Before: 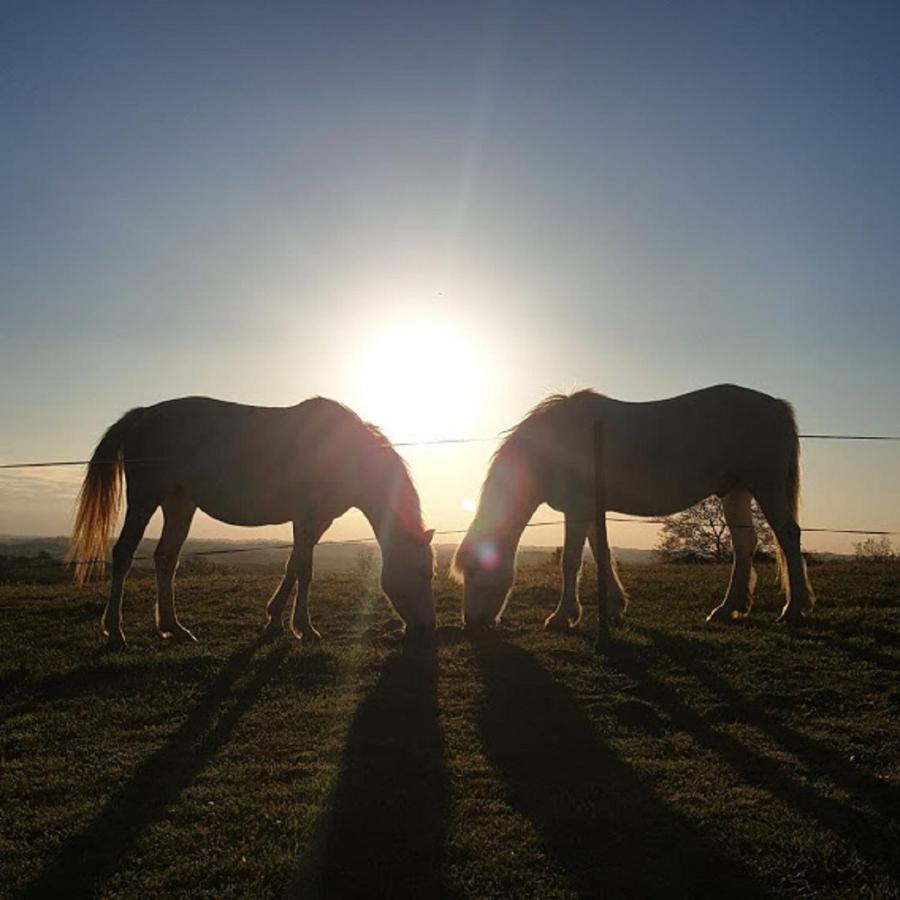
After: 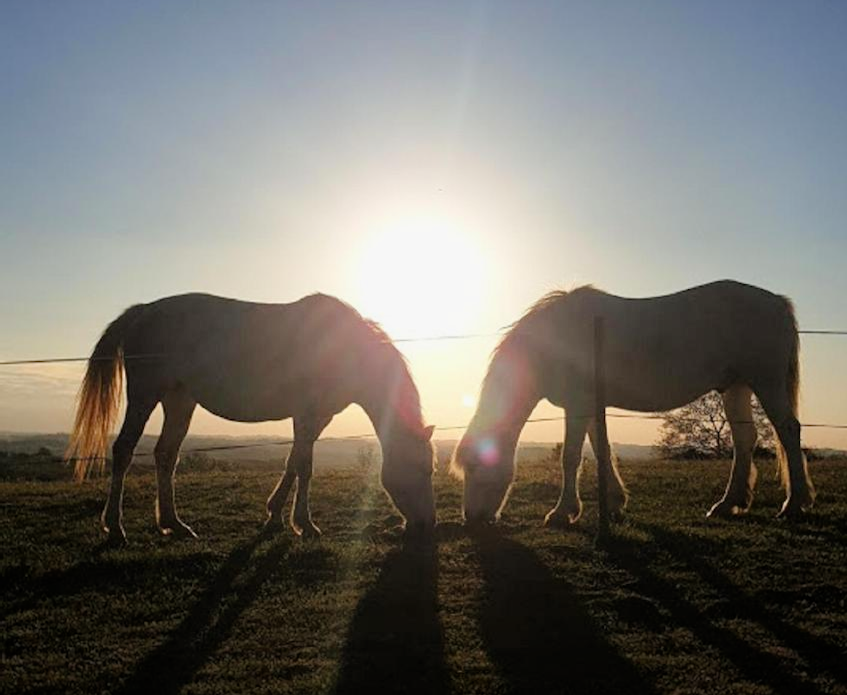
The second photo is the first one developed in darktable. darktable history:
crop and rotate: angle 0.071°, top 11.556%, right 5.733%, bottom 11.112%
filmic rgb: middle gray luminance 18.33%, black relative exposure -10.47 EV, white relative exposure 3.4 EV, target black luminance 0%, hardness 6.03, latitude 98.97%, contrast 0.849, shadows ↔ highlights balance 0.452%, color science v5 (2021), contrast in shadows safe, contrast in highlights safe
tone equalizer: -8 EV -0.739 EV, -7 EV -0.669 EV, -6 EV -0.625 EV, -5 EV -0.41 EV, -3 EV 0.378 EV, -2 EV 0.6 EV, -1 EV 0.68 EV, +0 EV 0.761 EV, smoothing diameter 24.95%, edges refinement/feathering 12.19, preserve details guided filter
